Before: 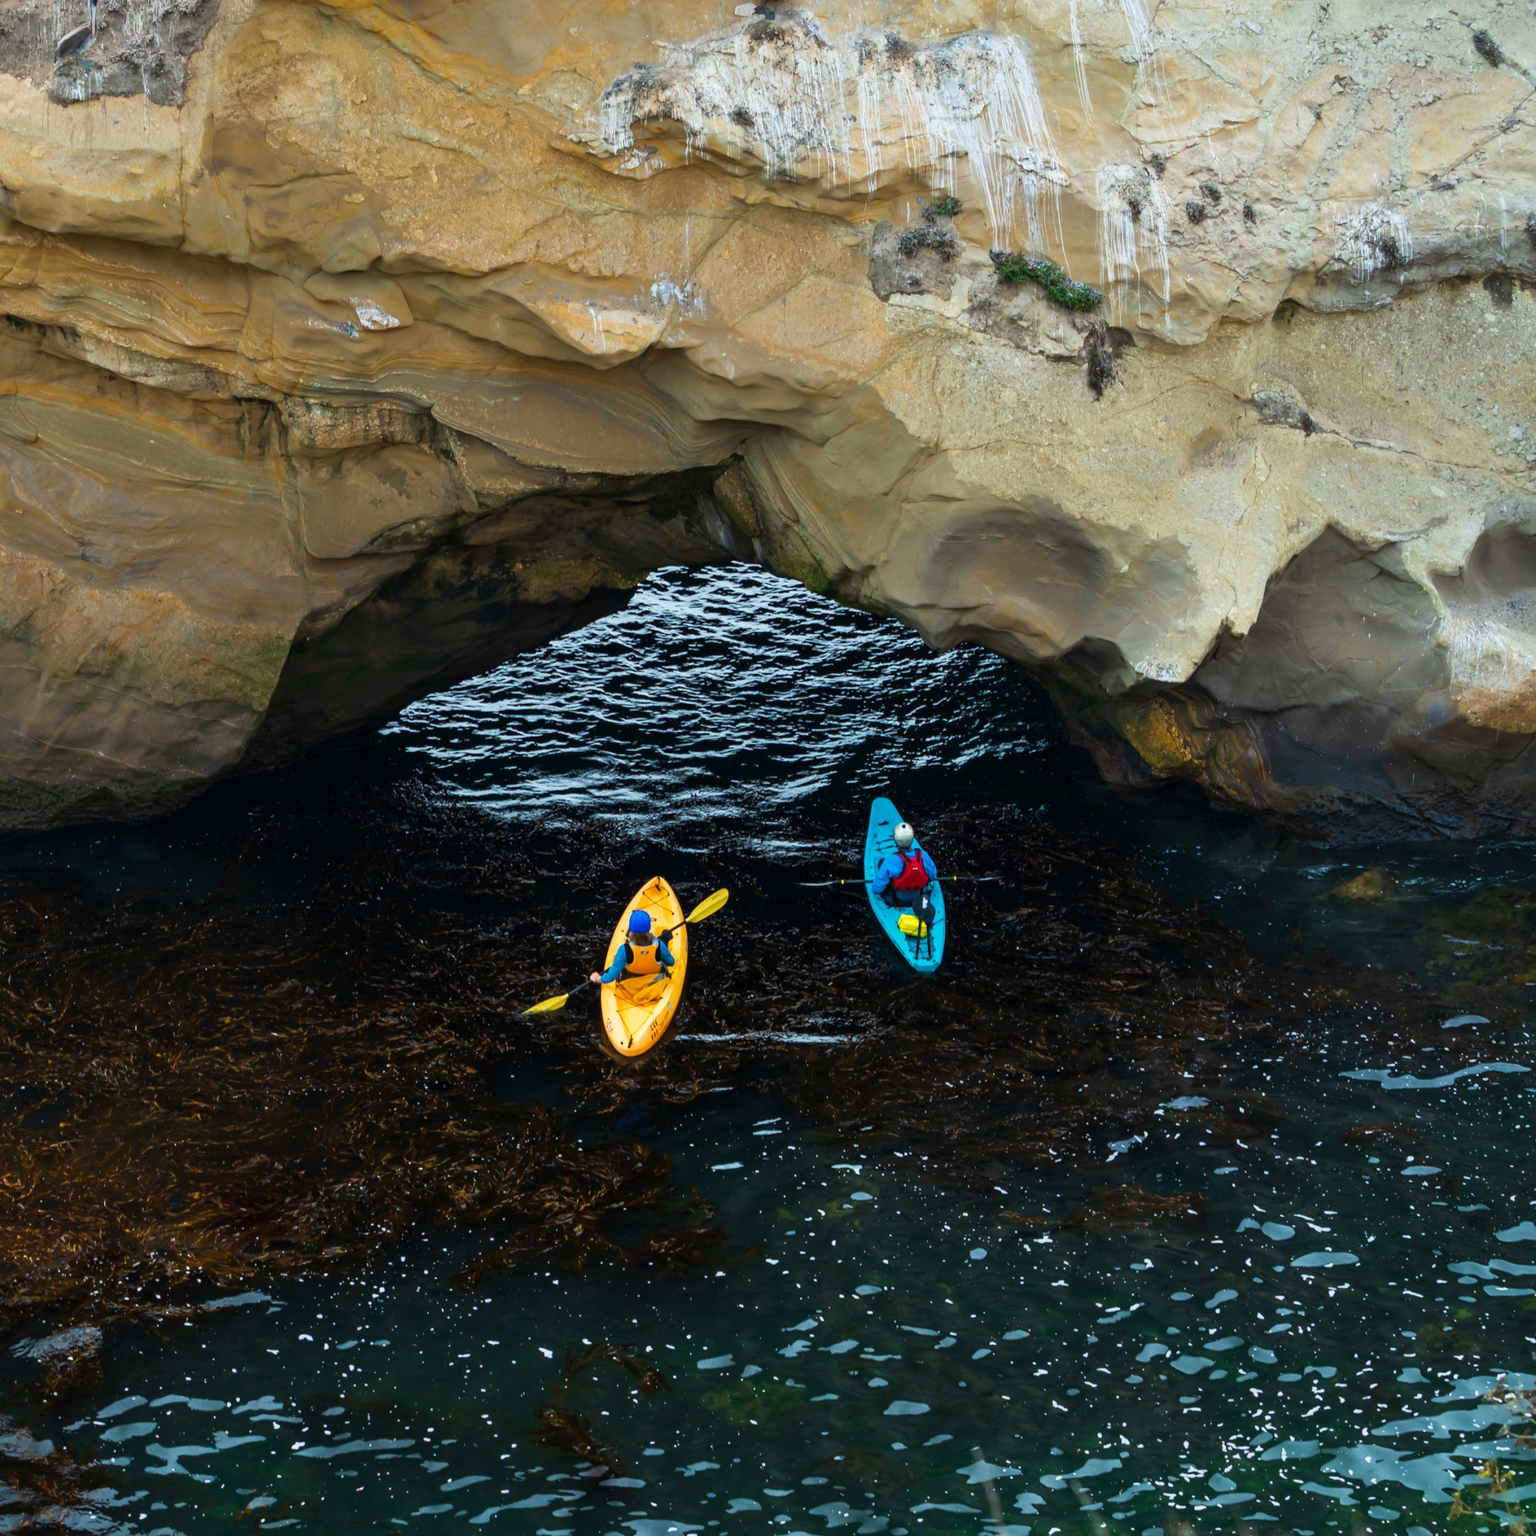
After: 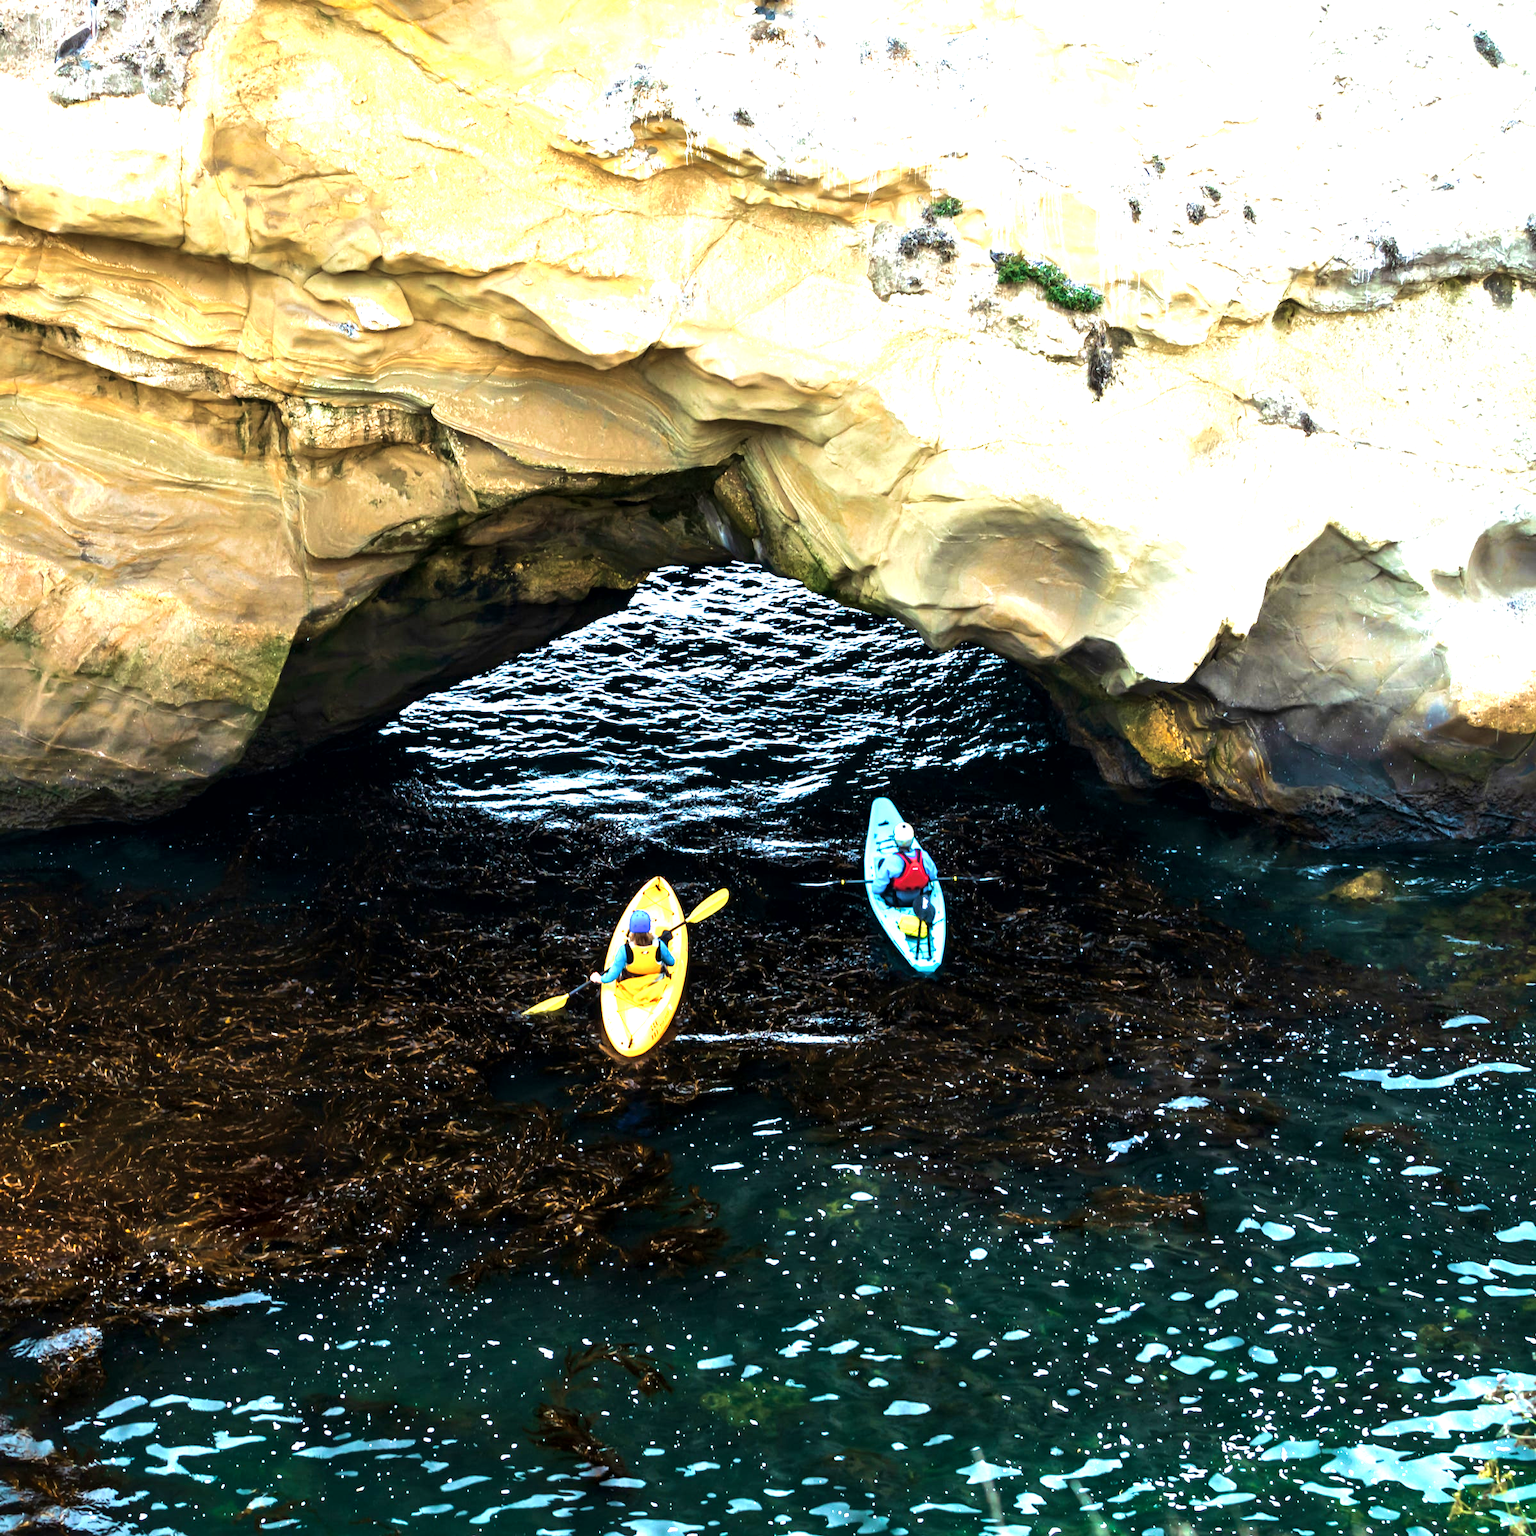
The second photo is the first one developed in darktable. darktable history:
local contrast: mode bilateral grid, contrast 19, coarseness 99, detail 150%, midtone range 0.2
tone equalizer: -8 EV -1.07 EV, -7 EV -0.999 EV, -6 EV -0.87 EV, -5 EV -0.585 EV, -3 EV 0.581 EV, -2 EV 0.852 EV, -1 EV 1 EV, +0 EV 1.08 EV, edges refinement/feathering 500, mask exposure compensation -1.57 EV, preserve details no
velvia: strength 39.27%
exposure: black level correction 0, exposure 1.199 EV, compensate exposure bias true, compensate highlight preservation false
